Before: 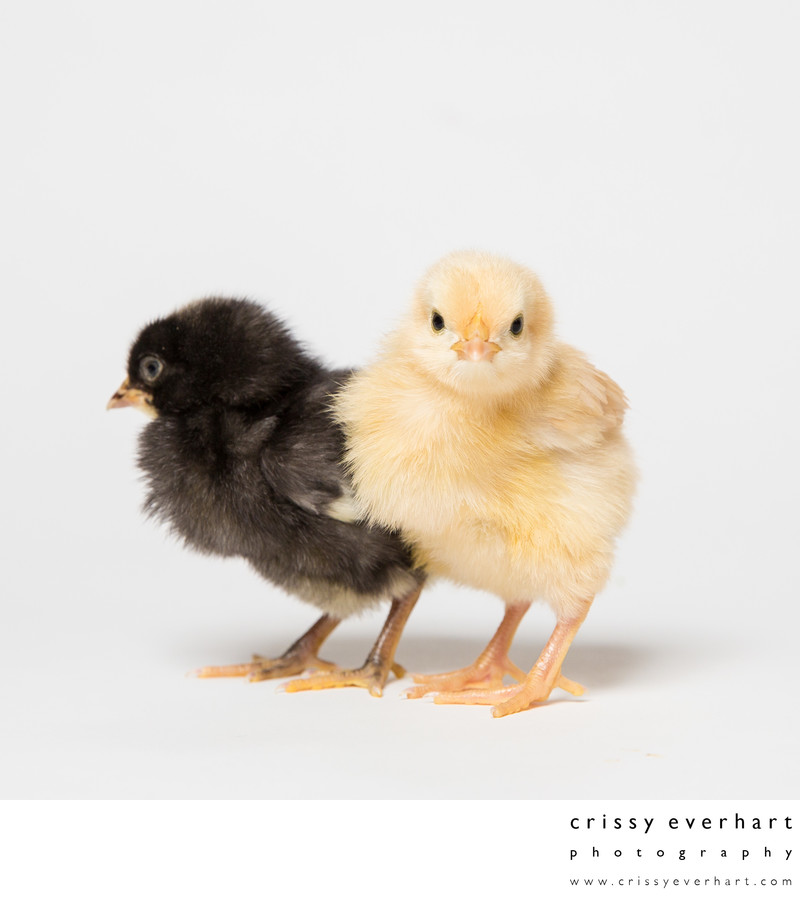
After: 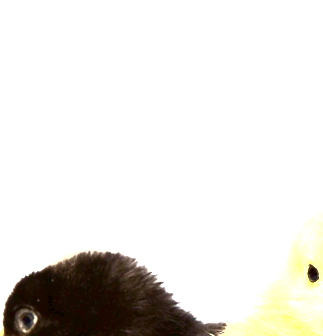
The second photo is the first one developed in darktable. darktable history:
color balance rgb: perceptual saturation grading › global saturation 0.122%, perceptual saturation grading › highlights -19.96%, perceptual saturation grading › shadows 20.319%
tone equalizer: edges refinement/feathering 500, mask exposure compensation -1.57 EV, preserve details no
tone curve: curves: ch0 [(0, 0) (0.003, 0.032) (0.011, 0.036) (0.025, 0.049) (0.044, 0.075) (0.069, 0.112) (0.1, 0.151) (0.136, 0.197) (0.177, 0.241) (0.224, 0.295) (0.277, 0.355) (0.335, 0.429) (0.399, 0.512) (0.468, 0.607) (0.543, 0.702) (0.623, 0.796) (0.709, 0.903) (0.801, 0.987) (0.898, 0.997) (1, 1)], color space Lab, independent channels, preserve colors none
exposure: black level correction 0.001, exposure 1.736 EV, compensate exposure bias true, compensate highlight preservation false
contrast brightness saturation: contrast 0.235, brightness -0.242, saturation 0.149
base curve: curves: ch0 [(0, 0) (0.826, 0.587) (1, 1)]
velvia: on, module defaults
crop: left 15.664%, top 5.449%, right 43.952%, bottom 57.116%
